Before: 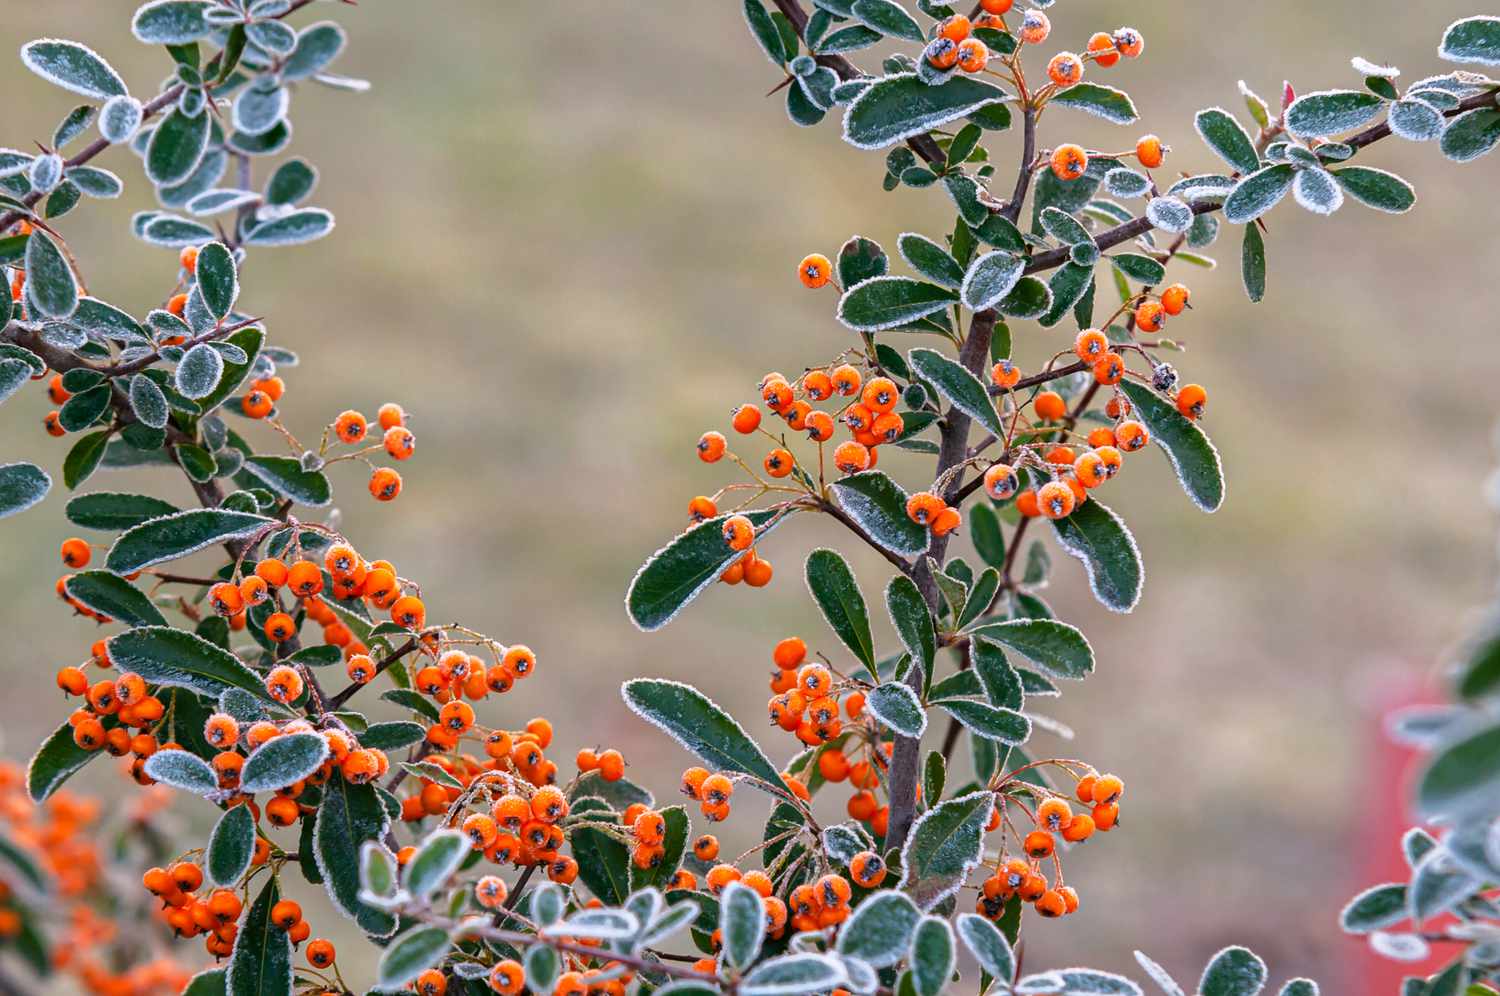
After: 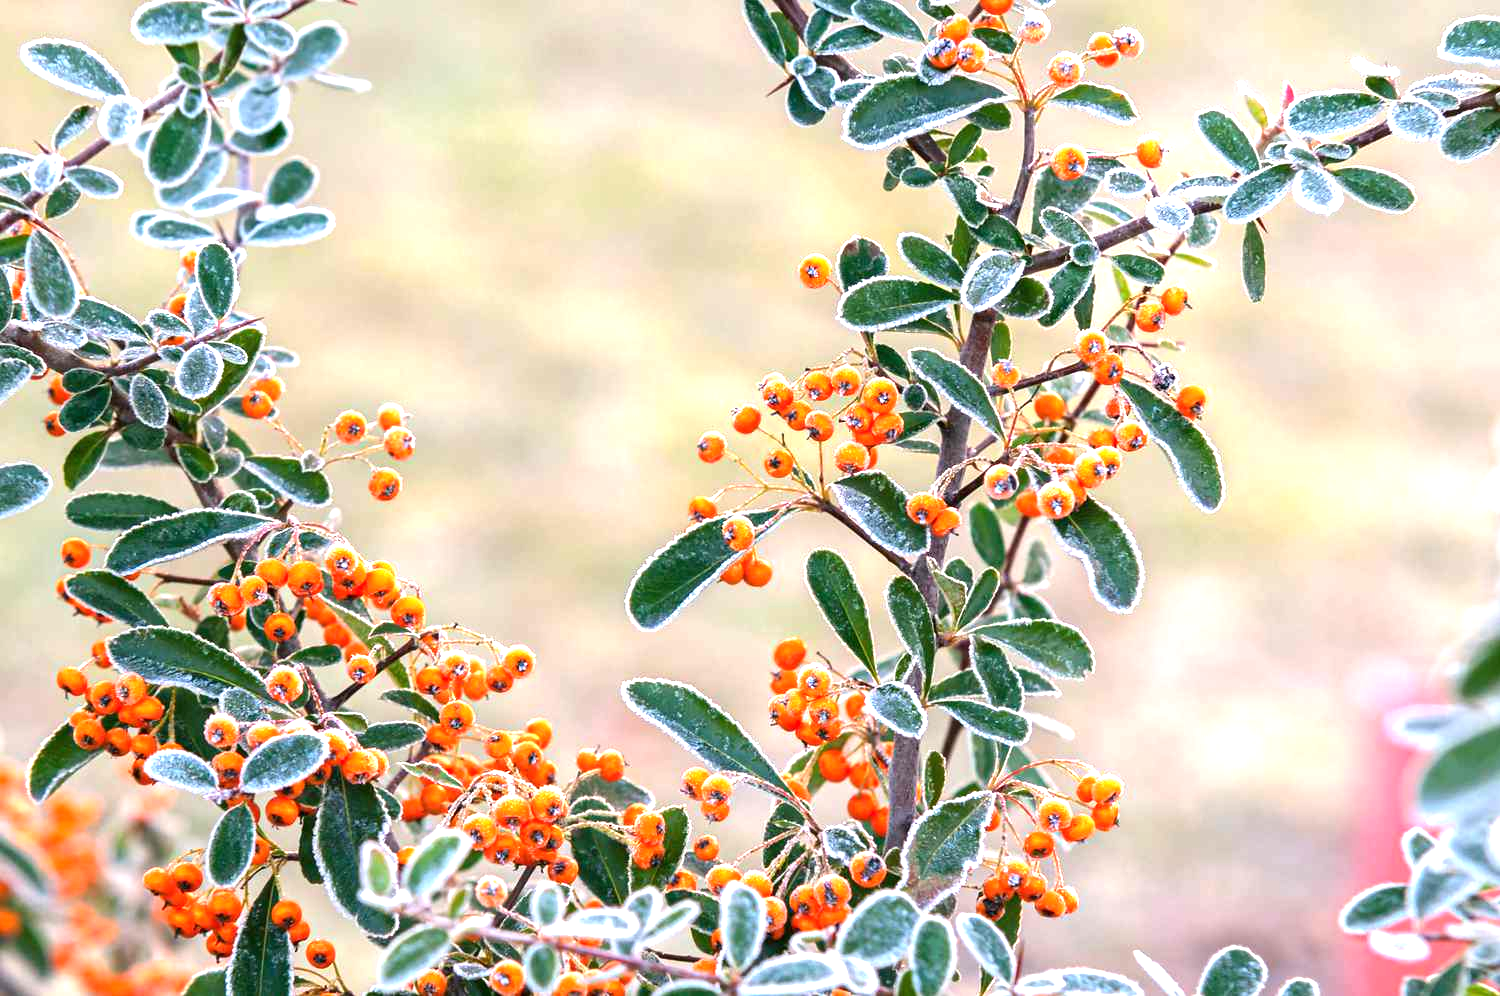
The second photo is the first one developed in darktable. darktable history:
exposure: black level correction 0, exposure 1.295 EV, compensate highlight preservation false
